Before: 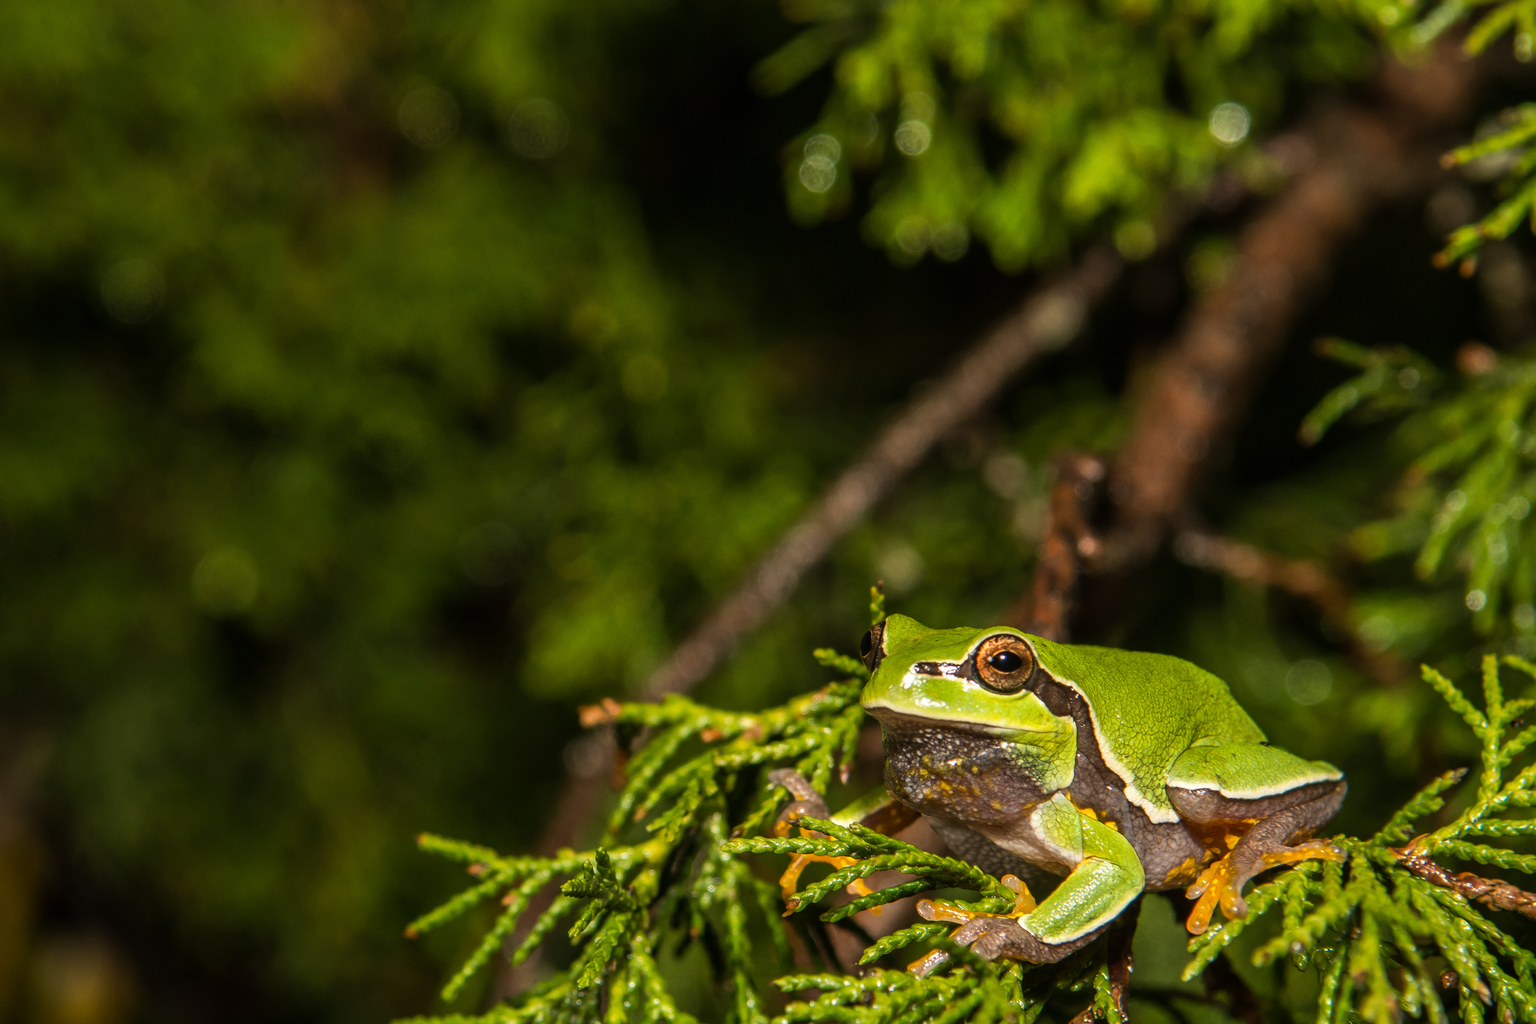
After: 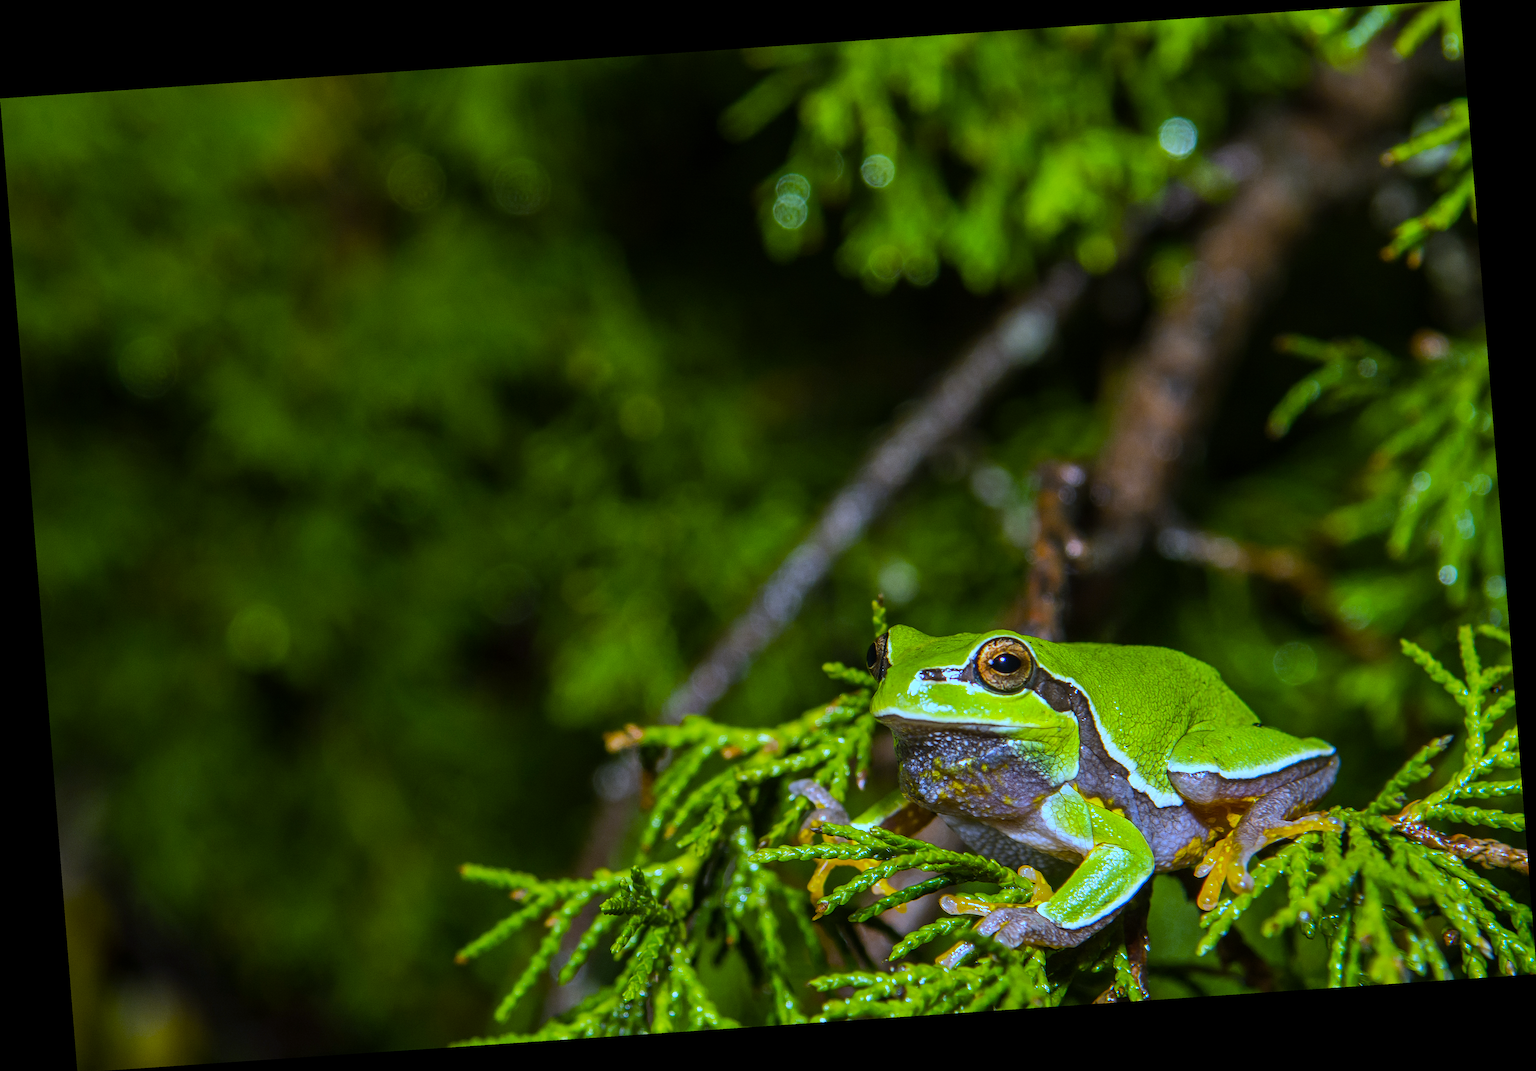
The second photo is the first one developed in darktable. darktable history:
contrast equalizer: y [[0.5, 0.5, 0.5, 0.512, 0.552, 0.62], [0.5 ×6], [0.5 ×4, 0.504, 0.553], [0 ×6], [0 ×6]]
rotate and perspective: rotation -4.2°, shear 0.006, automatic cropping off
color balance rgb: perceptual saturation grading › global saturation 25%, perceptual brilliance grading › mid-tones 10%, perceptual brilliance grading › shadows 15%, global vibrance 20%
white balance: red 0.766, blue 1.537
